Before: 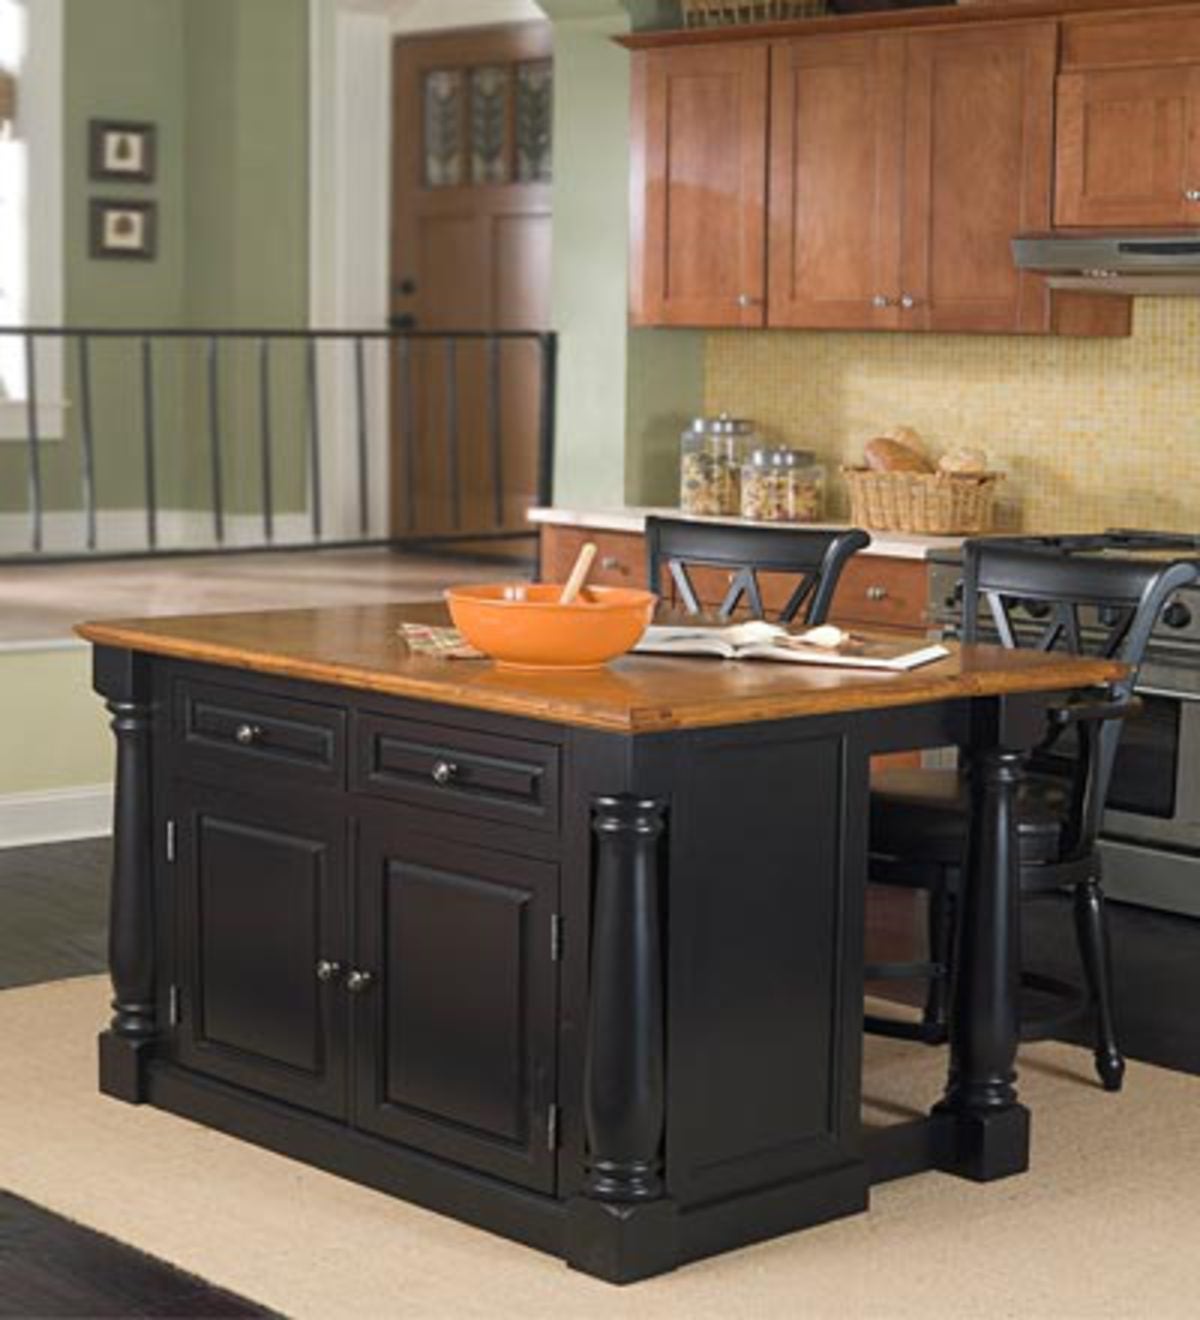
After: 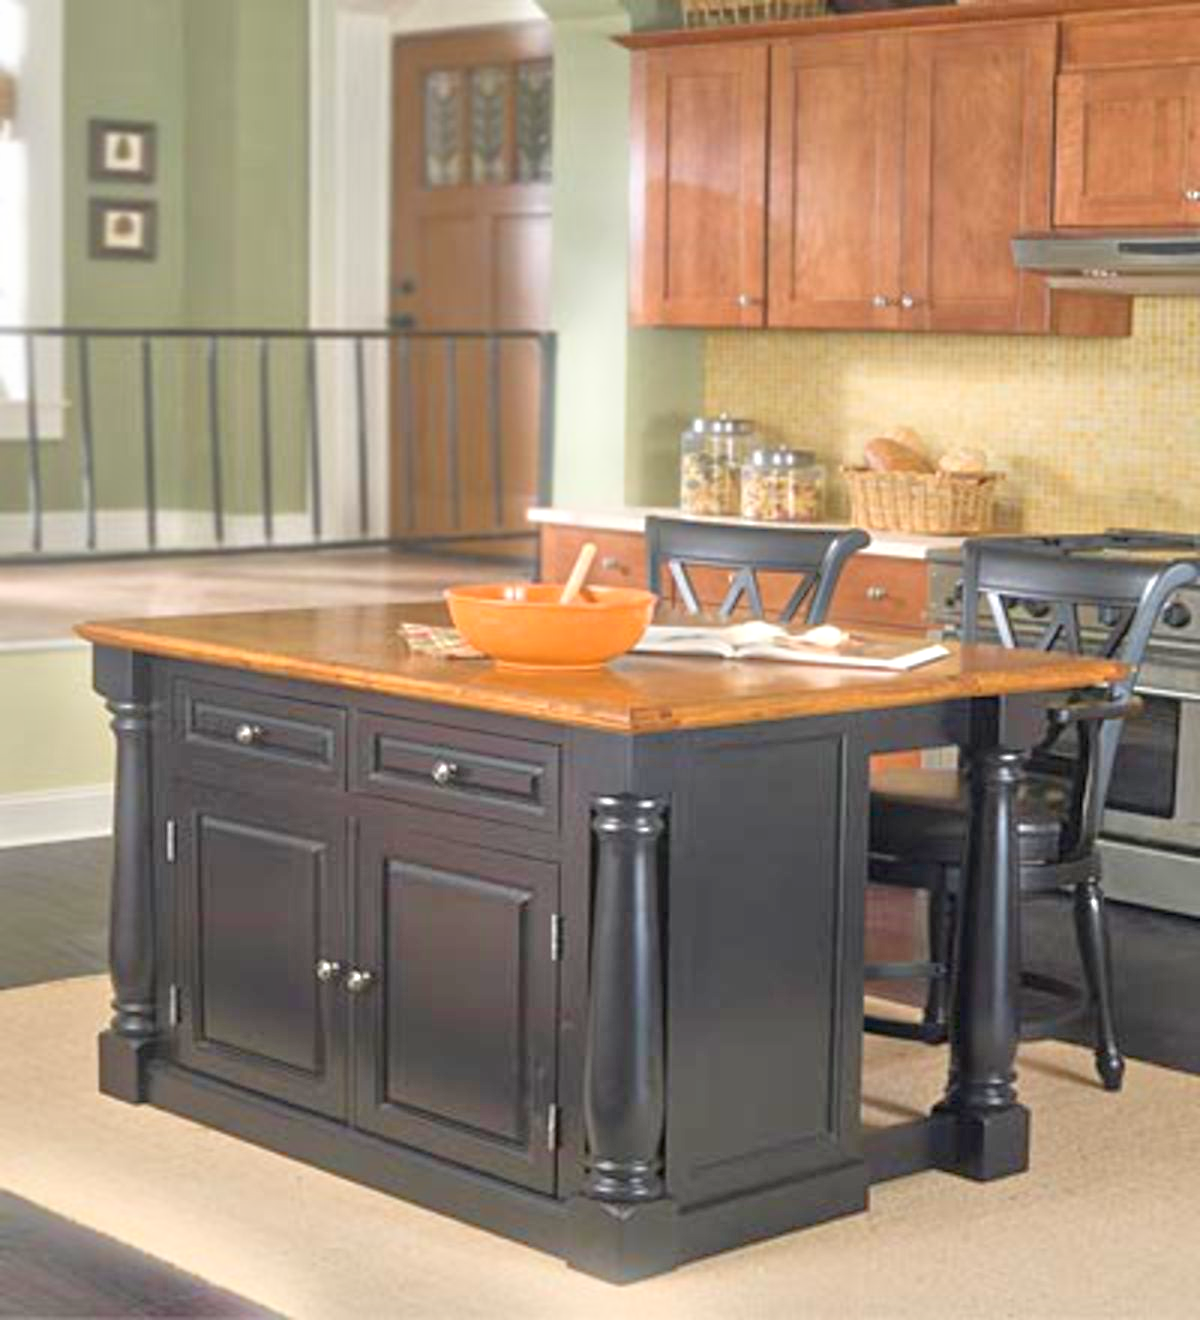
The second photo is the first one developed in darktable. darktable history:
tone equalizer: -8 EV 2 EV, -7 EV 2 EV, -6 EV 2 EV, -5 EV 2 EV, -4 EV 2 EV, -3 EV 1.5 EV, -2 EV 1 EV, -1 EV 0.5 EV
bloom: size 5%, threshold 95%, strength 15%
